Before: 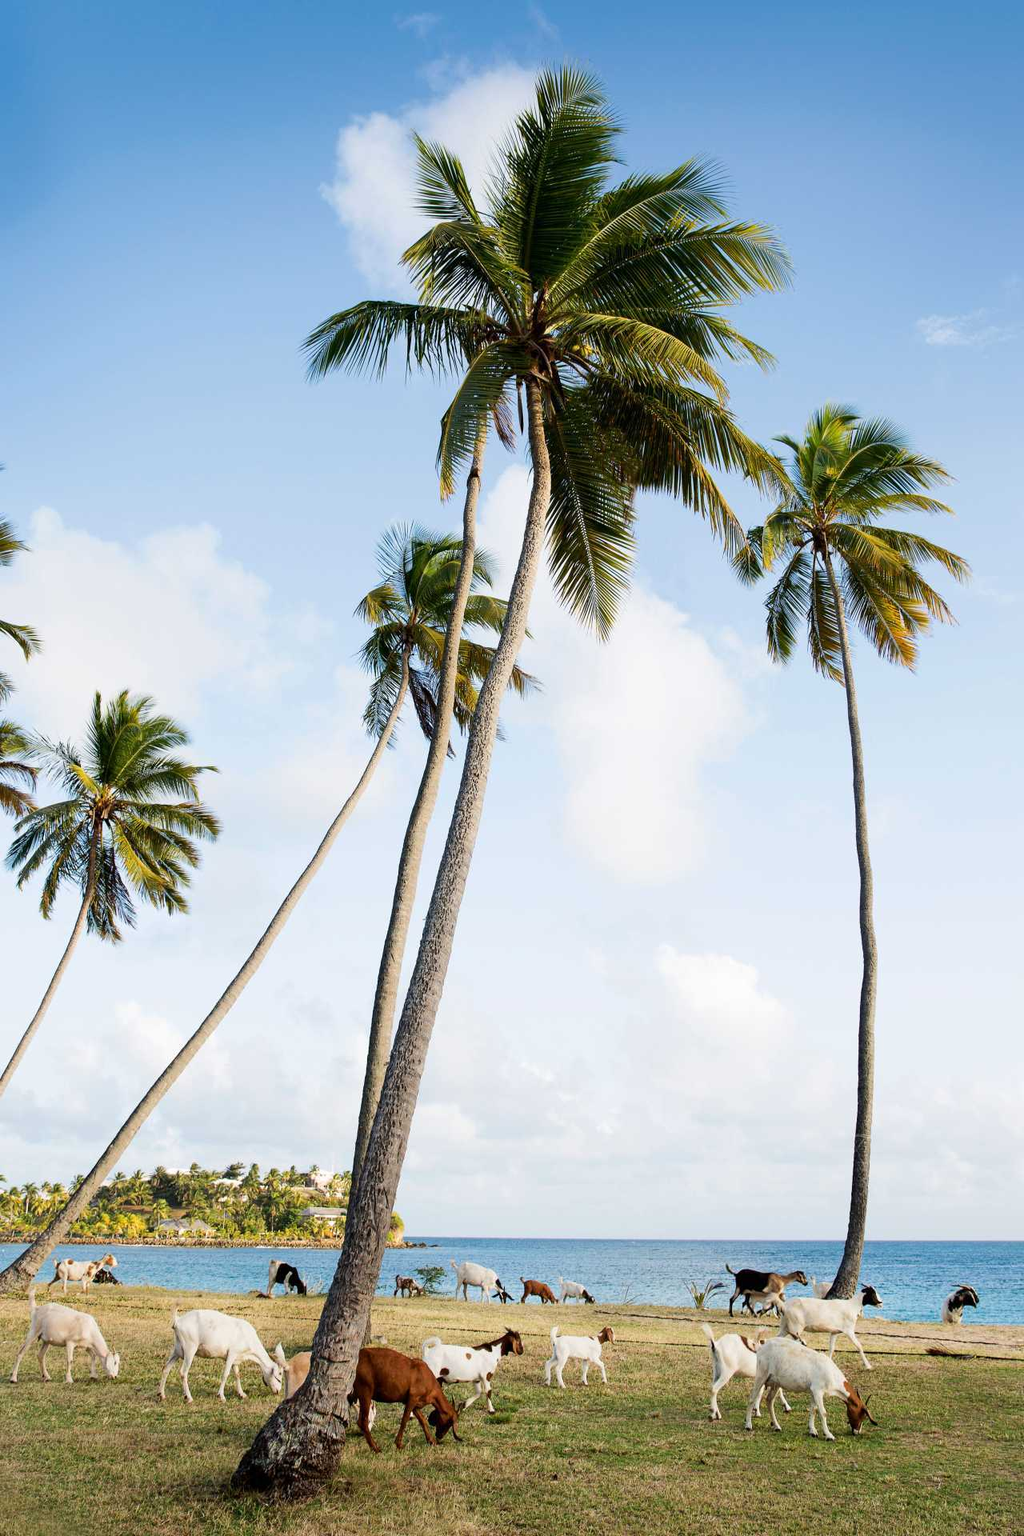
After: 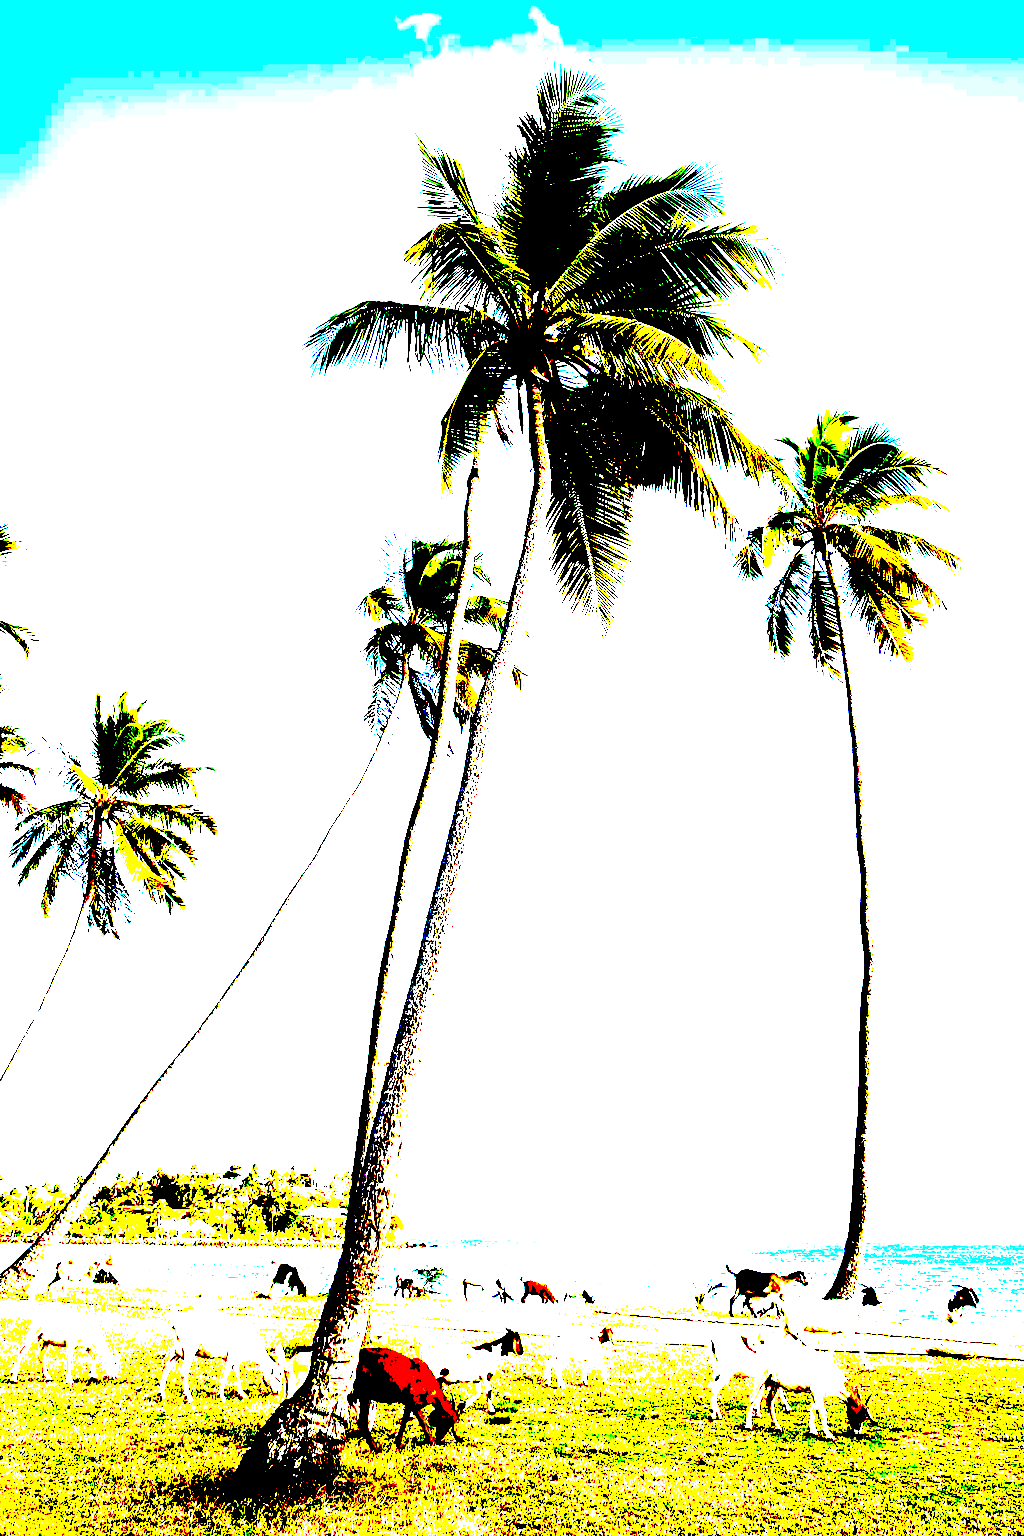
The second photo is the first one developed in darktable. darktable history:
exposure: black level correction 0.1, exposure 3 EV, compensate highlight preservation false
